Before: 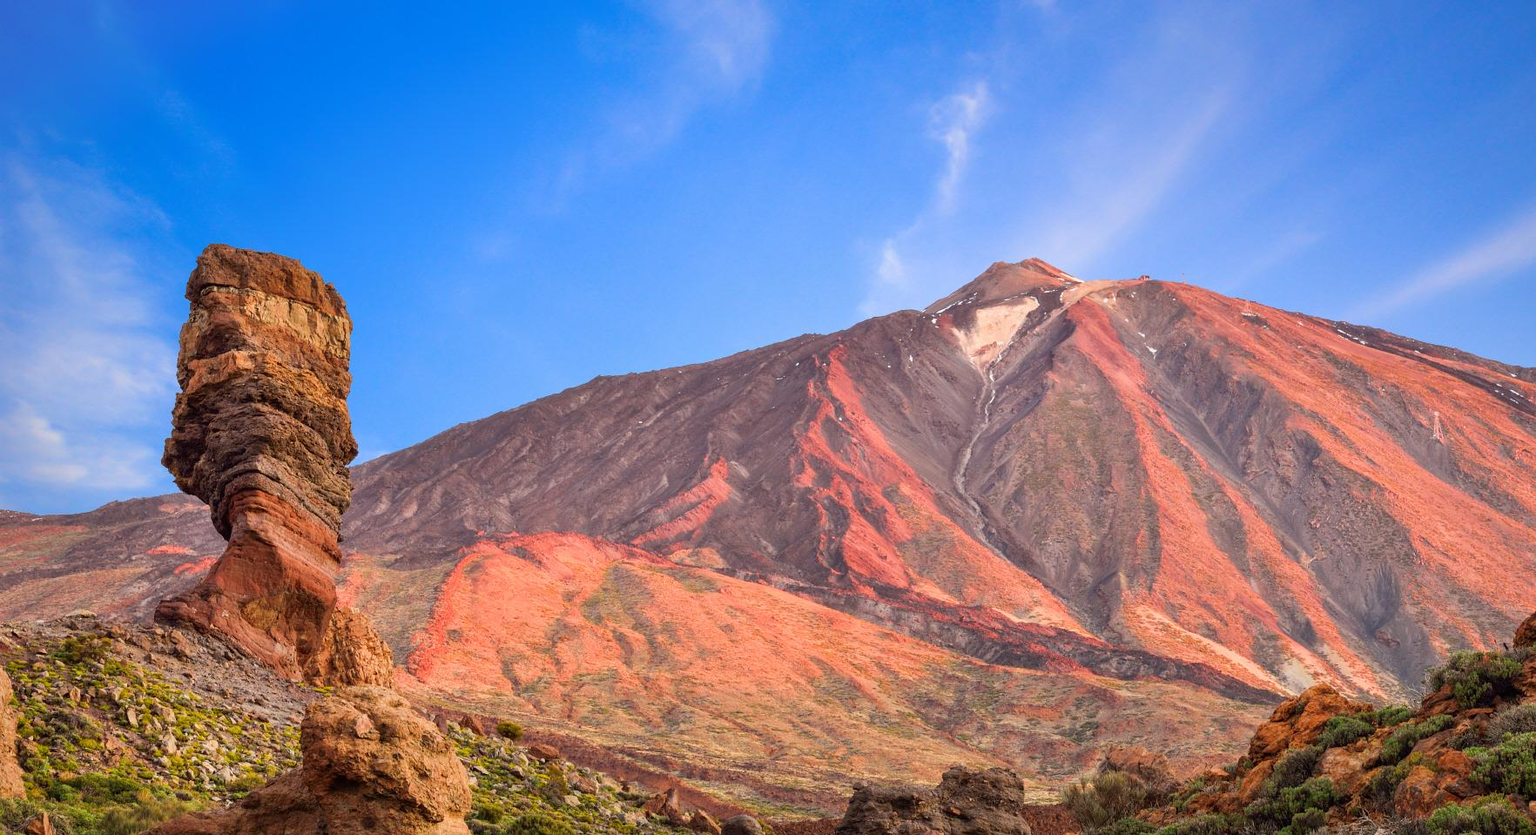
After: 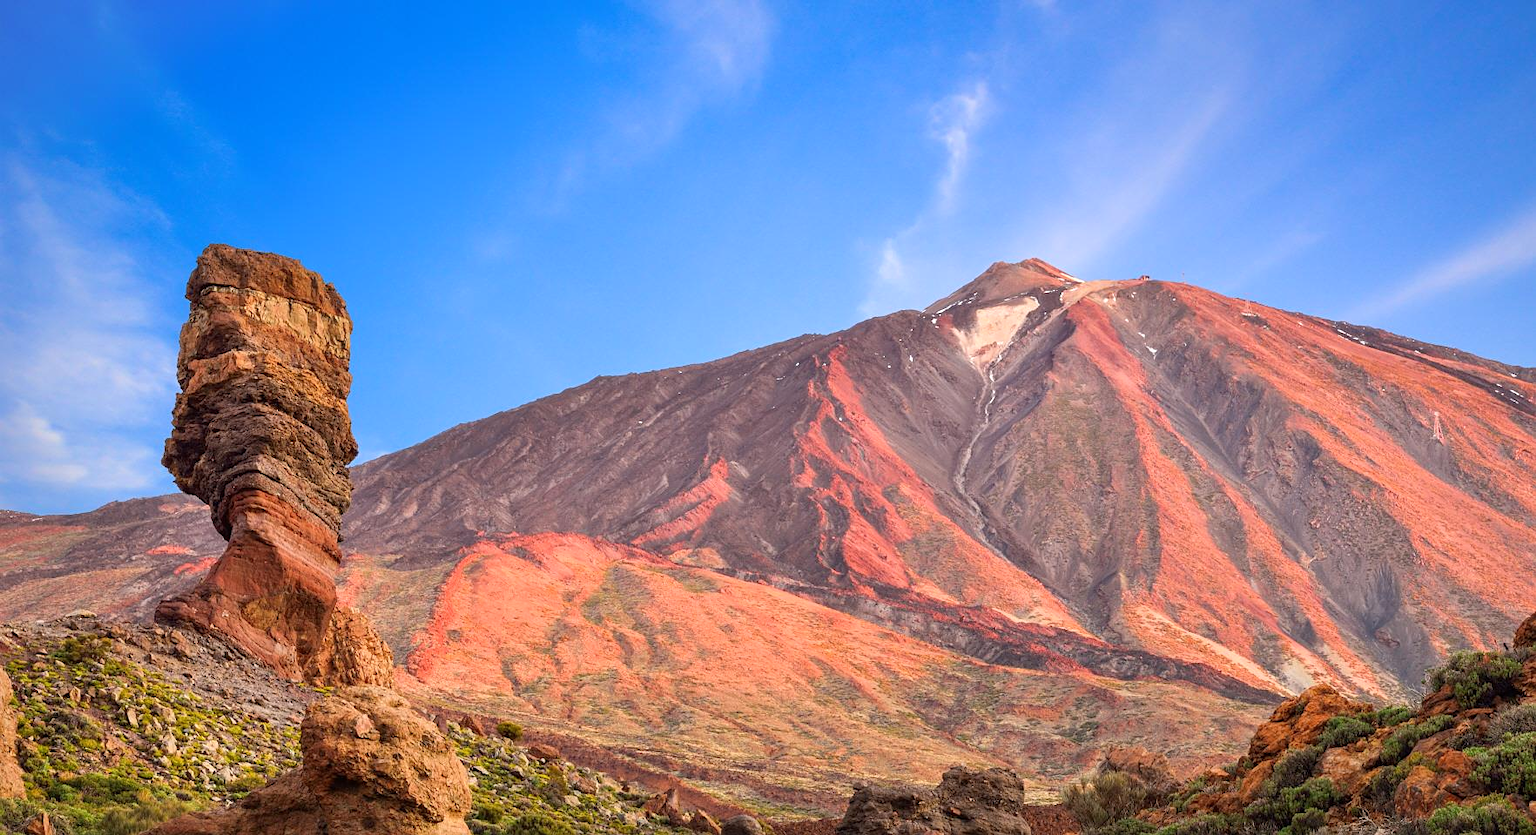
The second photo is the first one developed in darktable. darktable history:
sharpen: amount 0.2
exposure: exposure 0.131 EV, compensate highlight preservation false
